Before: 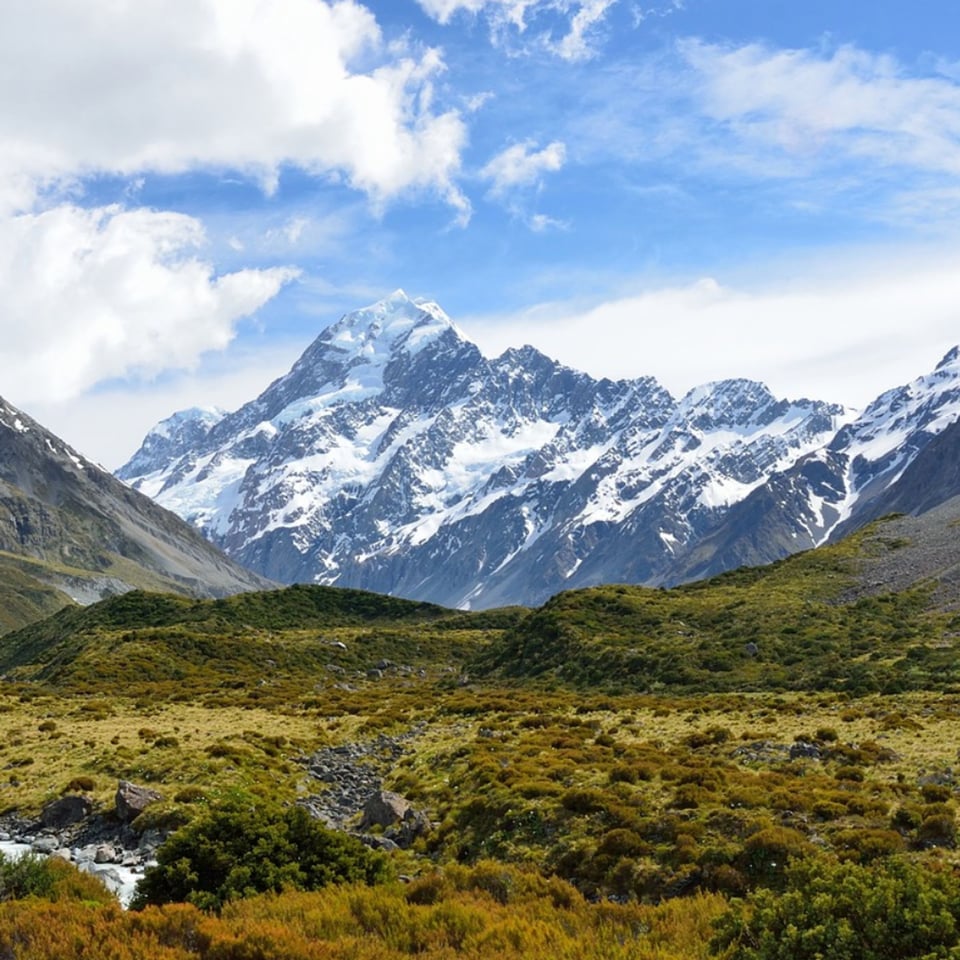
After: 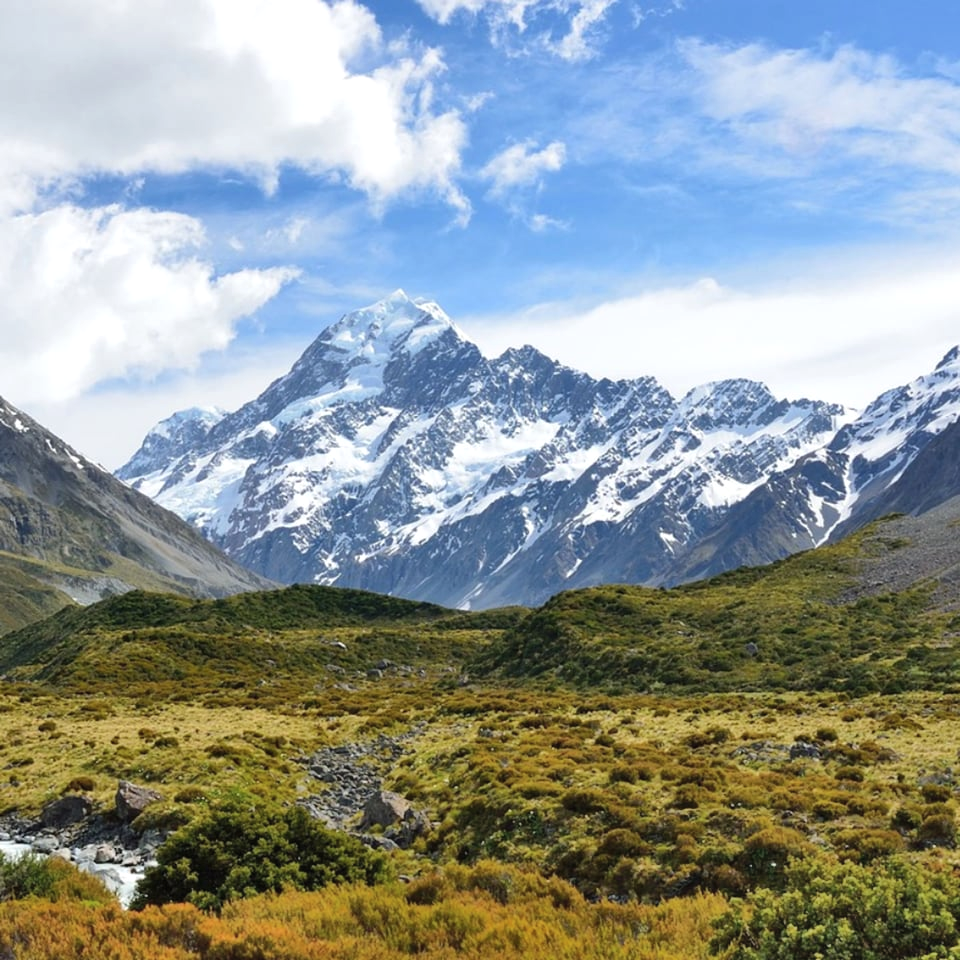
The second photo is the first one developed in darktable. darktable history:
shadows and highlights: shadows 76.65, highlights -26.49, soften with gaussian
exposure: black level correction -0.001, exposure 0.079 EV, compensate highlight preservation false
